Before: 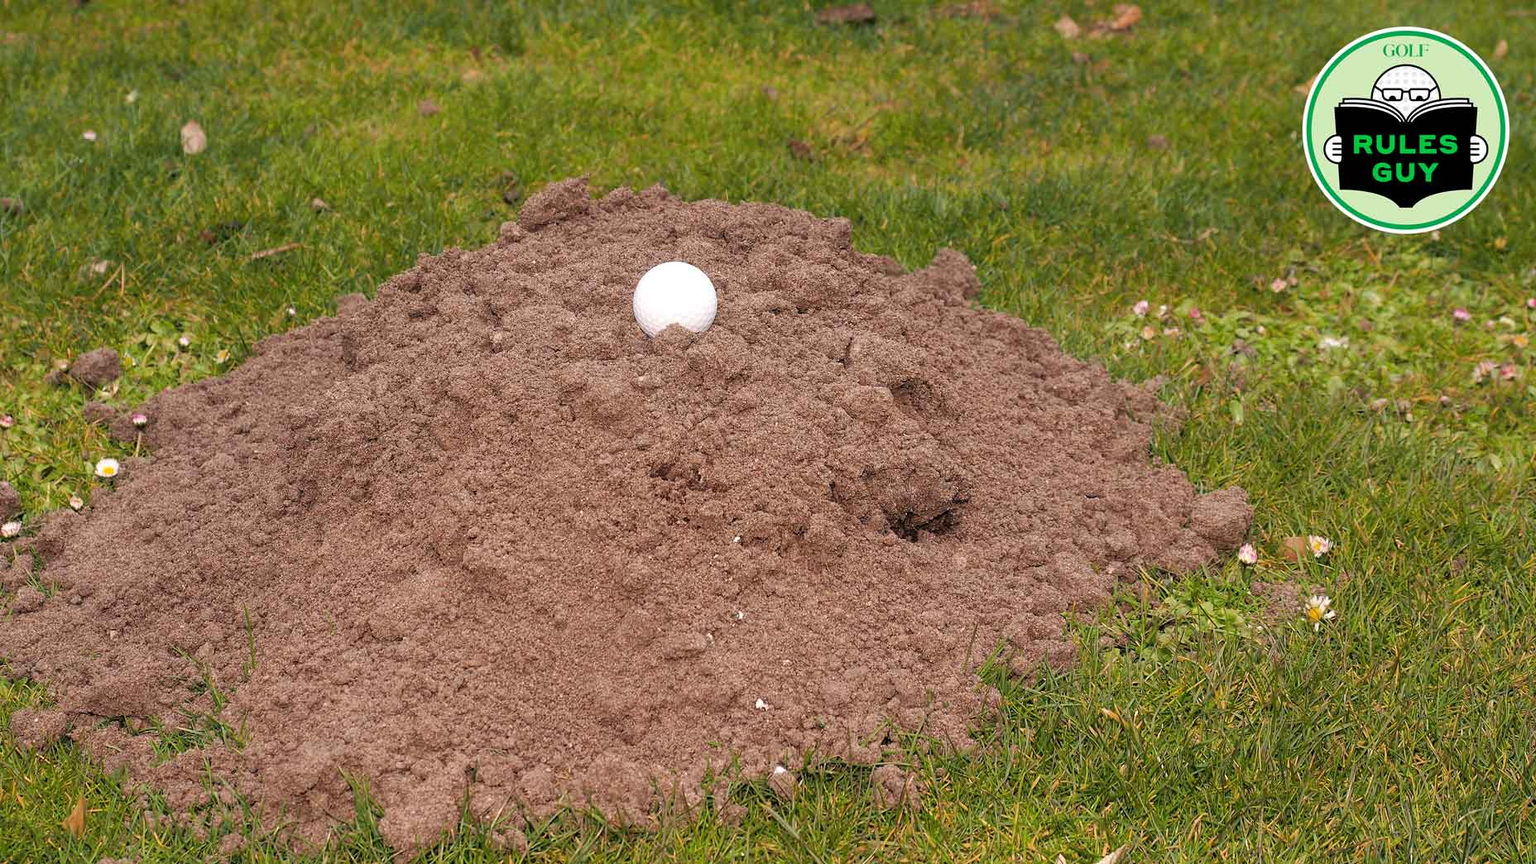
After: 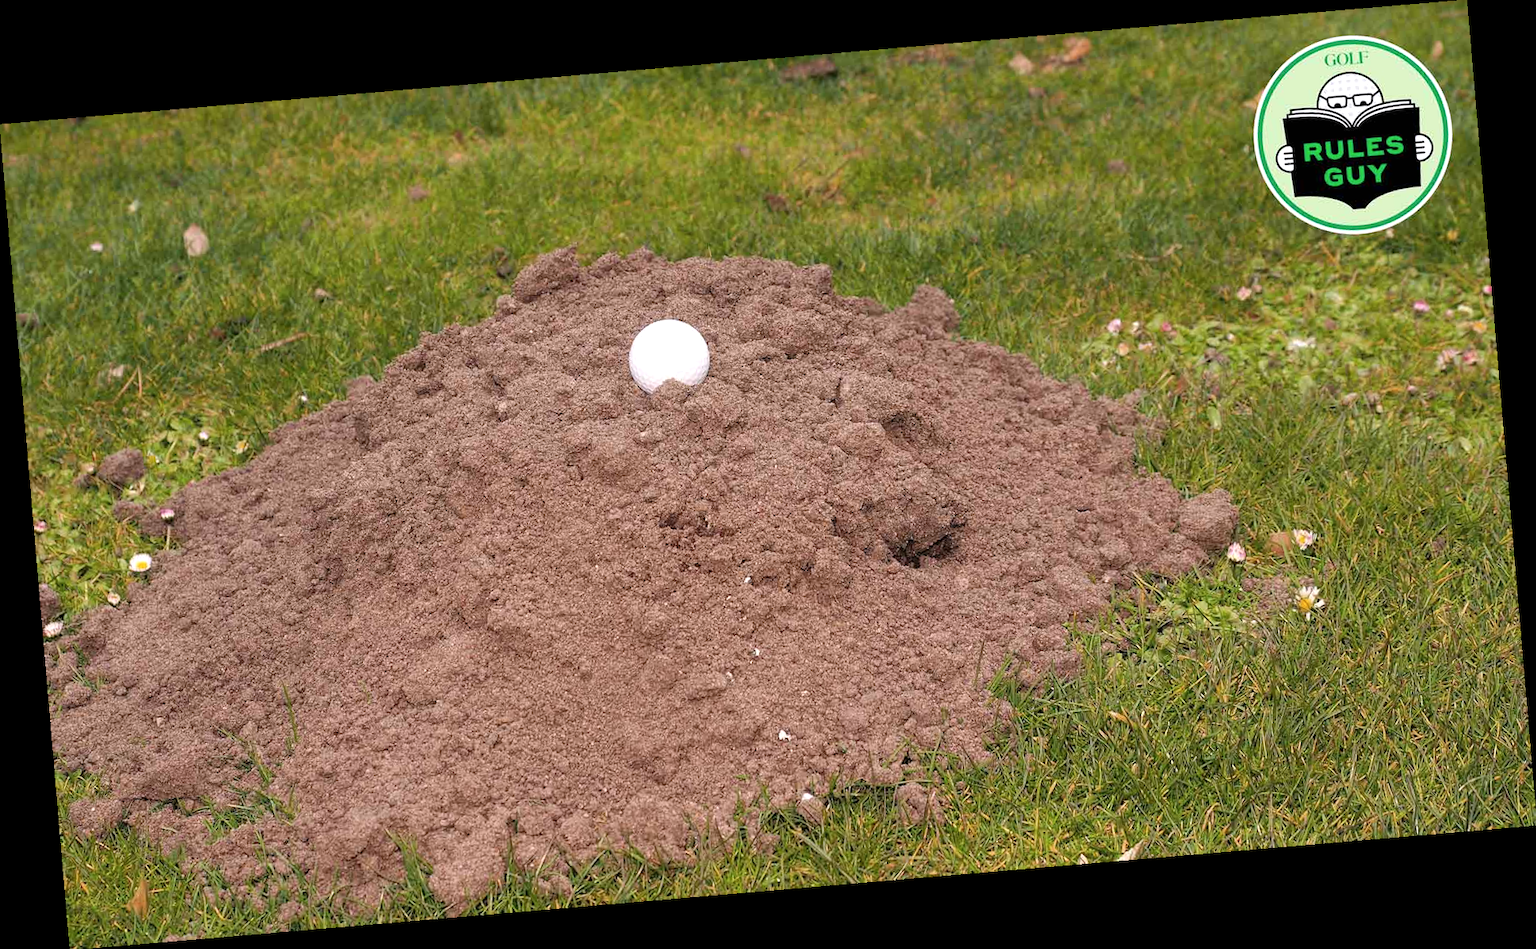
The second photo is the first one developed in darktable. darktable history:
rotate and perspective: rotation -4.86°, automatic cropping off
white balance: red 1.004, blue 1.024
contrast brightness saturation: saturation -0.05
exposure: exposure 0.15 EV, compensate highlight preservation false
